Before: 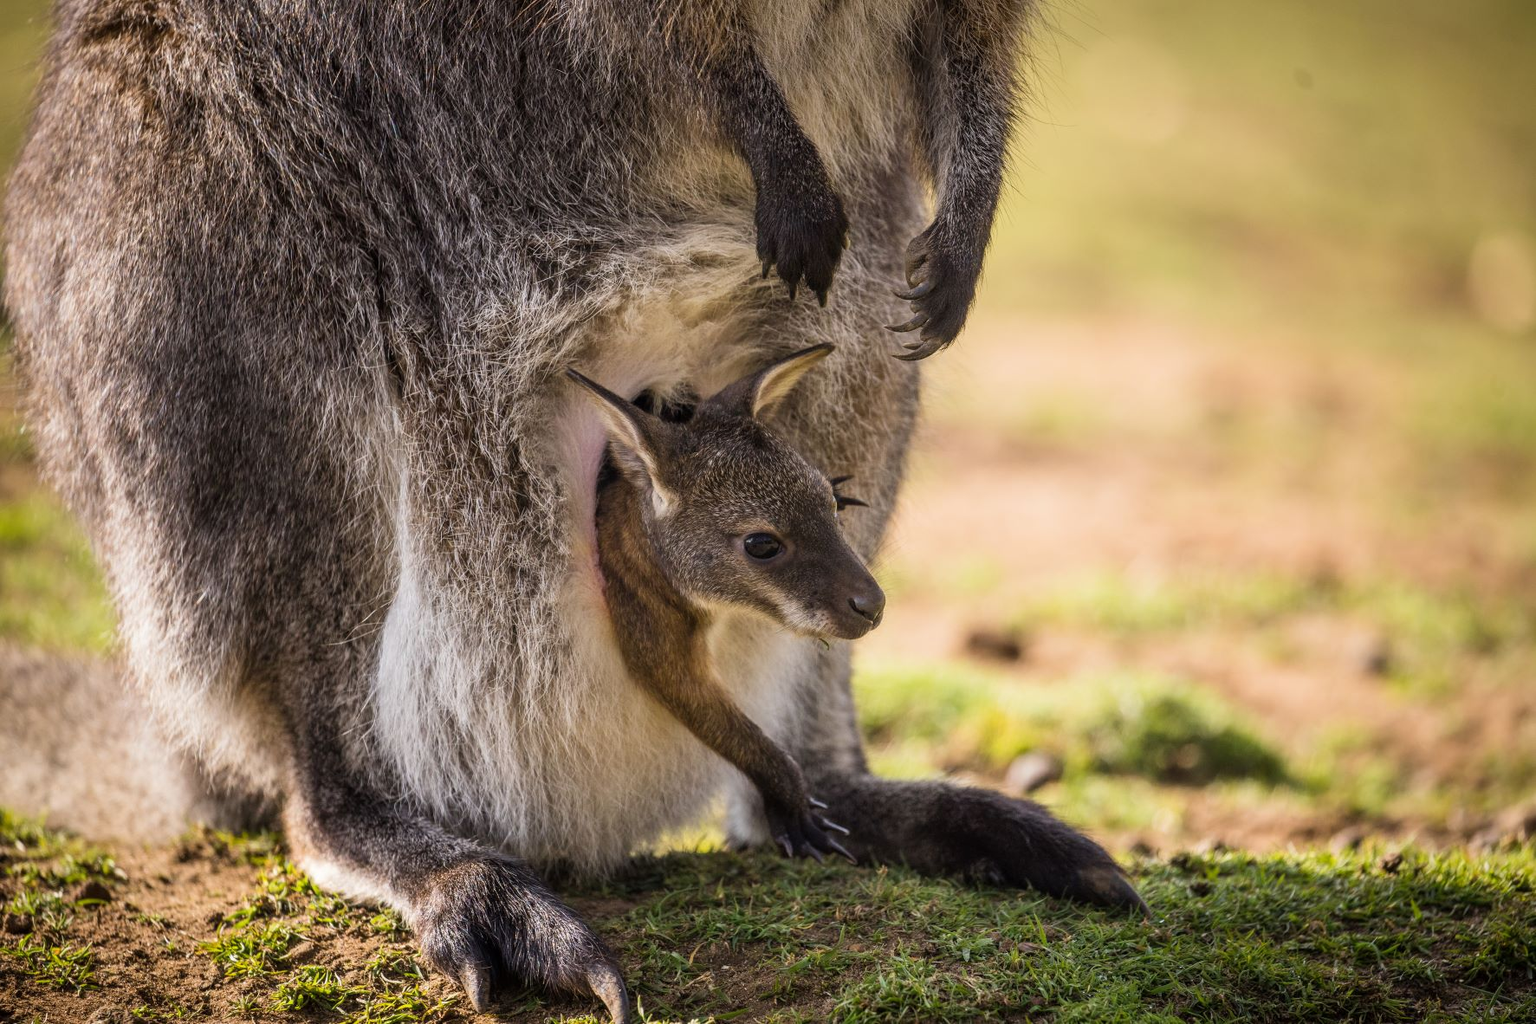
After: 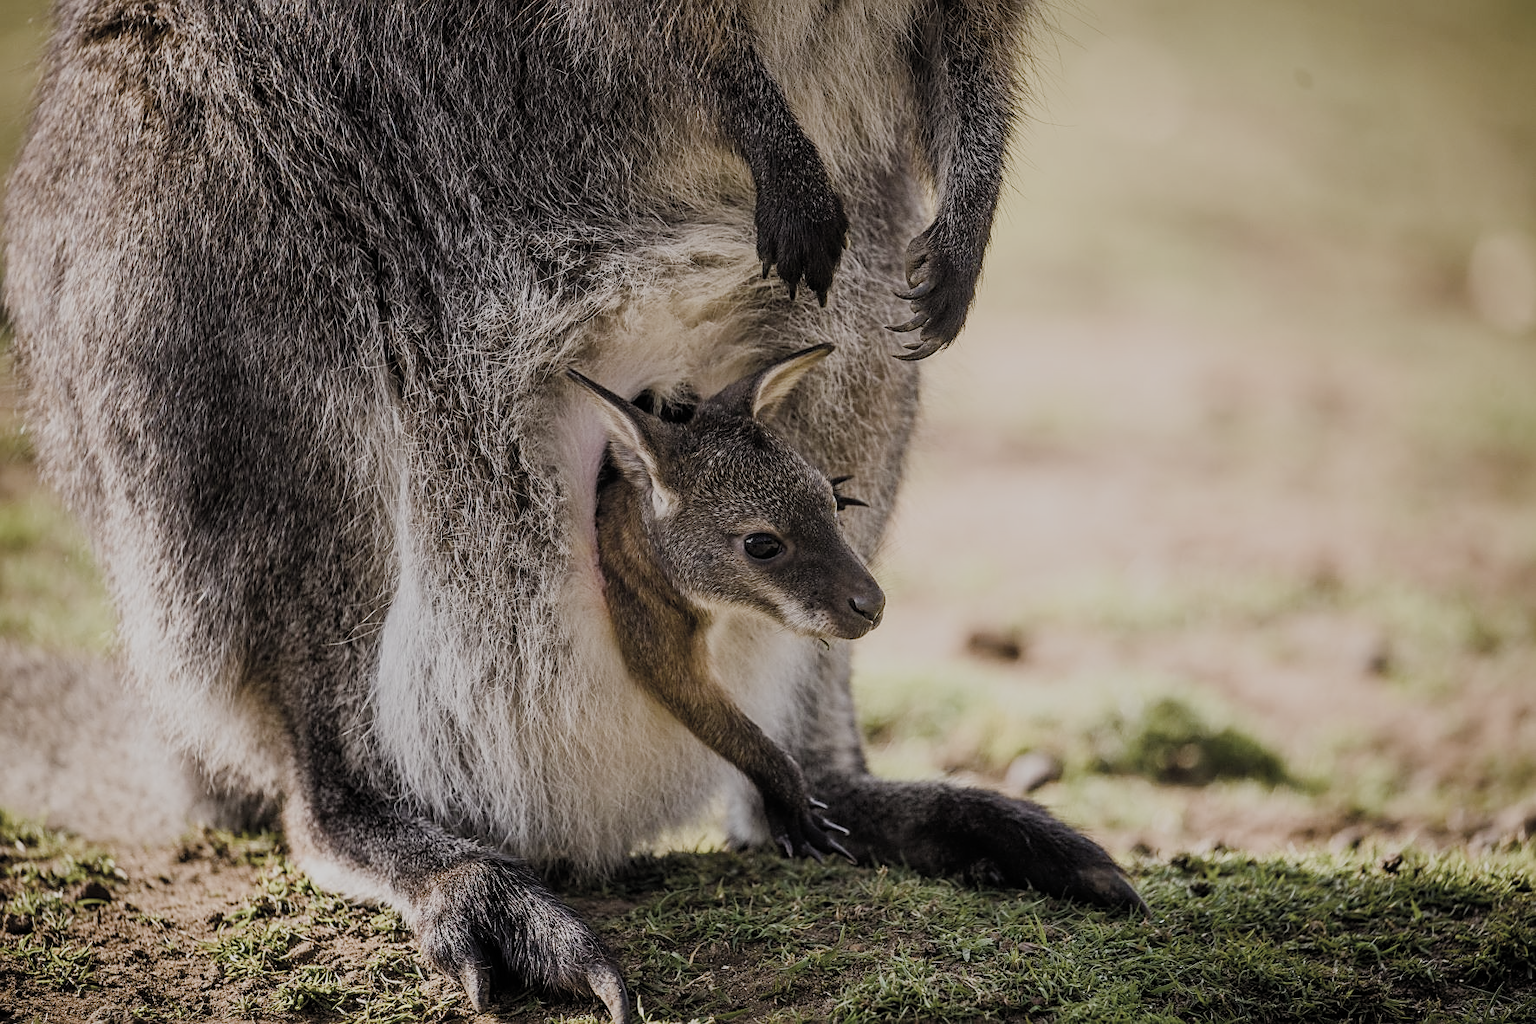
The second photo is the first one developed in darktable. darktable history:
color correction: highlights b* -0.026, saturation 0.519
sharpen: on, module defaults
color balance rgb: highlights gain › chroma 0.282%, highlights gain › hue 331.45°, perceptual saturation grading › global saturation 0.663%, perceptual saturation grading › highlights -17.955%, perceptual saturation grading › mid-tones 32.743%, perceptual saturation grading › shadows 50.352%
filmic rgb: black relative exposure -7.65 EV, white relative exposure 4.56 EV, hardness 3.61, color science v5 (2021), contrast in shadows safe, contrast in highlights safe
